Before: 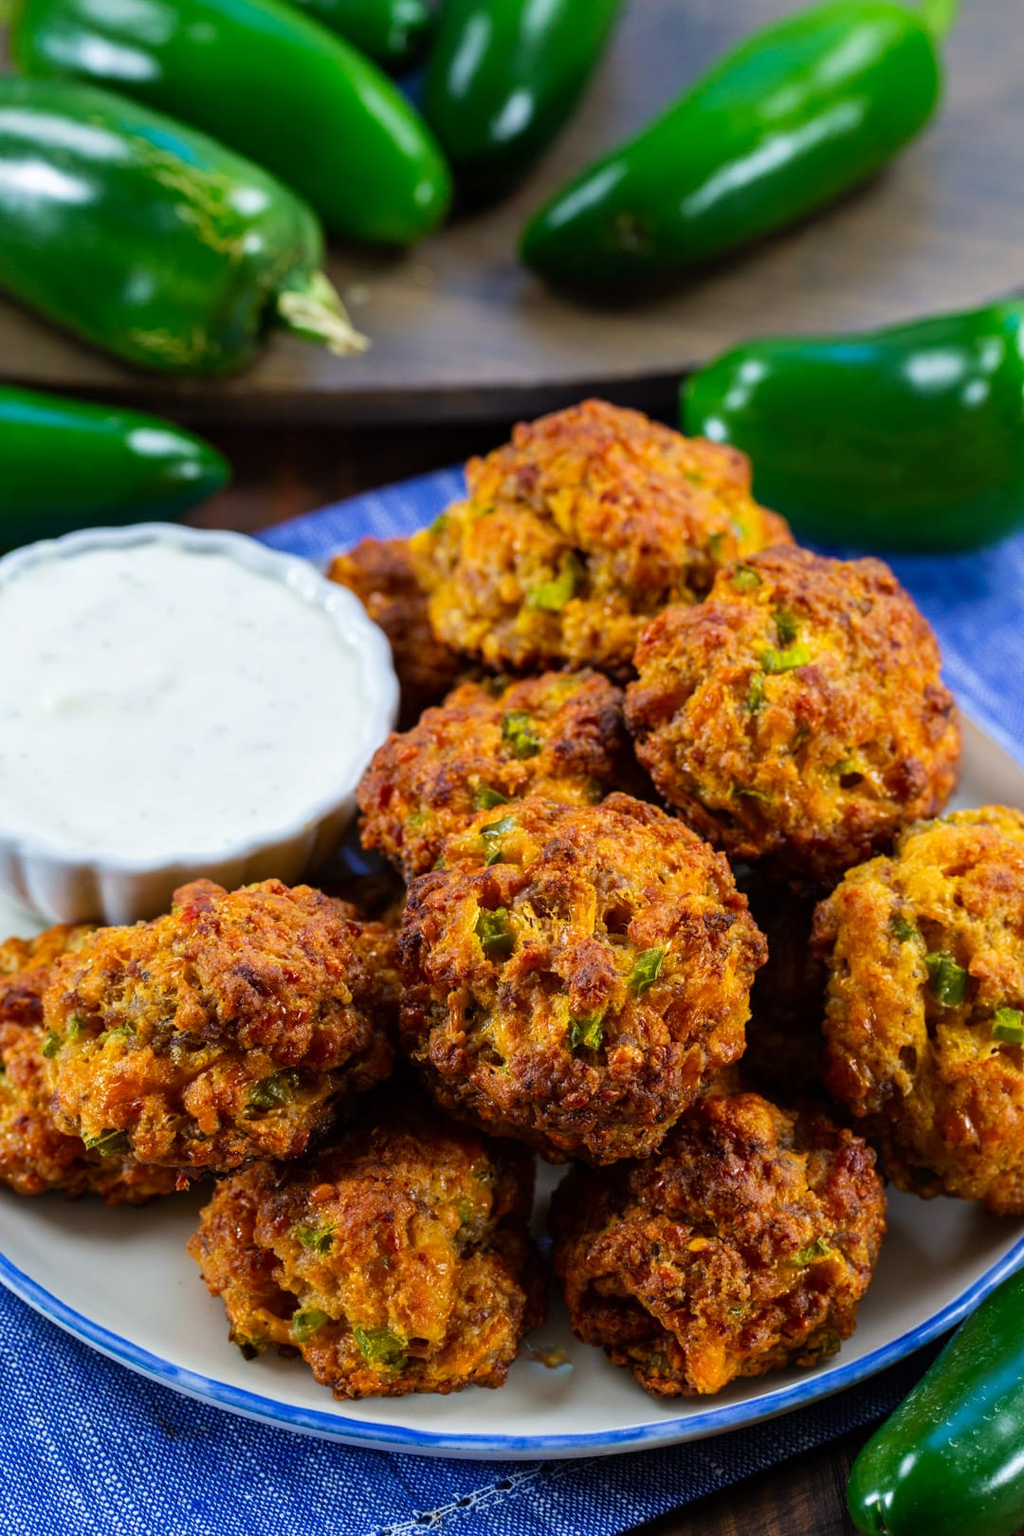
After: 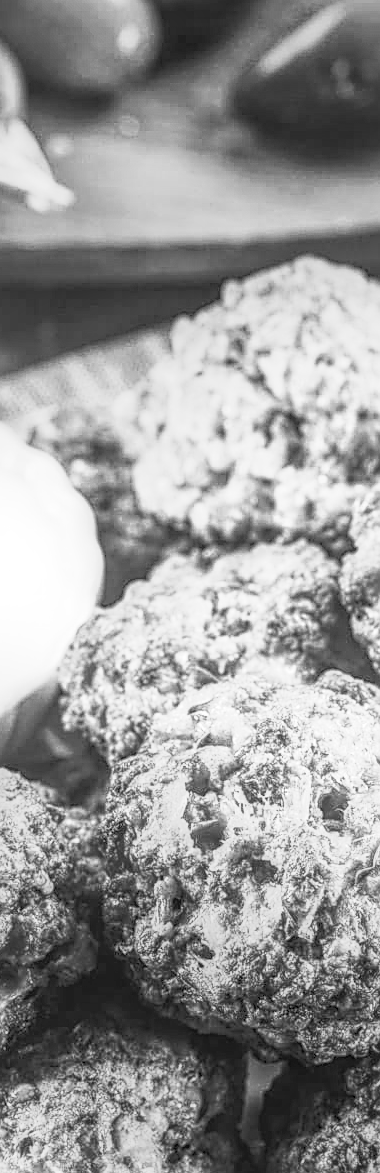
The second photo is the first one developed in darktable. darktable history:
sharpen: on, module defaults
crop and rotate: left 29.476%, top 10.214%, right 35.32%, bottom 17.333%
exposure: black level correction 0, exposure 0.877 EV, compensate exposure bias true, compensate highlight preservation false
local contrast: highlights 20%, shadows 30%, detail 200%, midtone range 0.2
contrast brightness saturation: contrast 0.53, brightness 0.47, saturation -1
shadows and highlights: shadows -70, highlights 35, soften with gaussian
